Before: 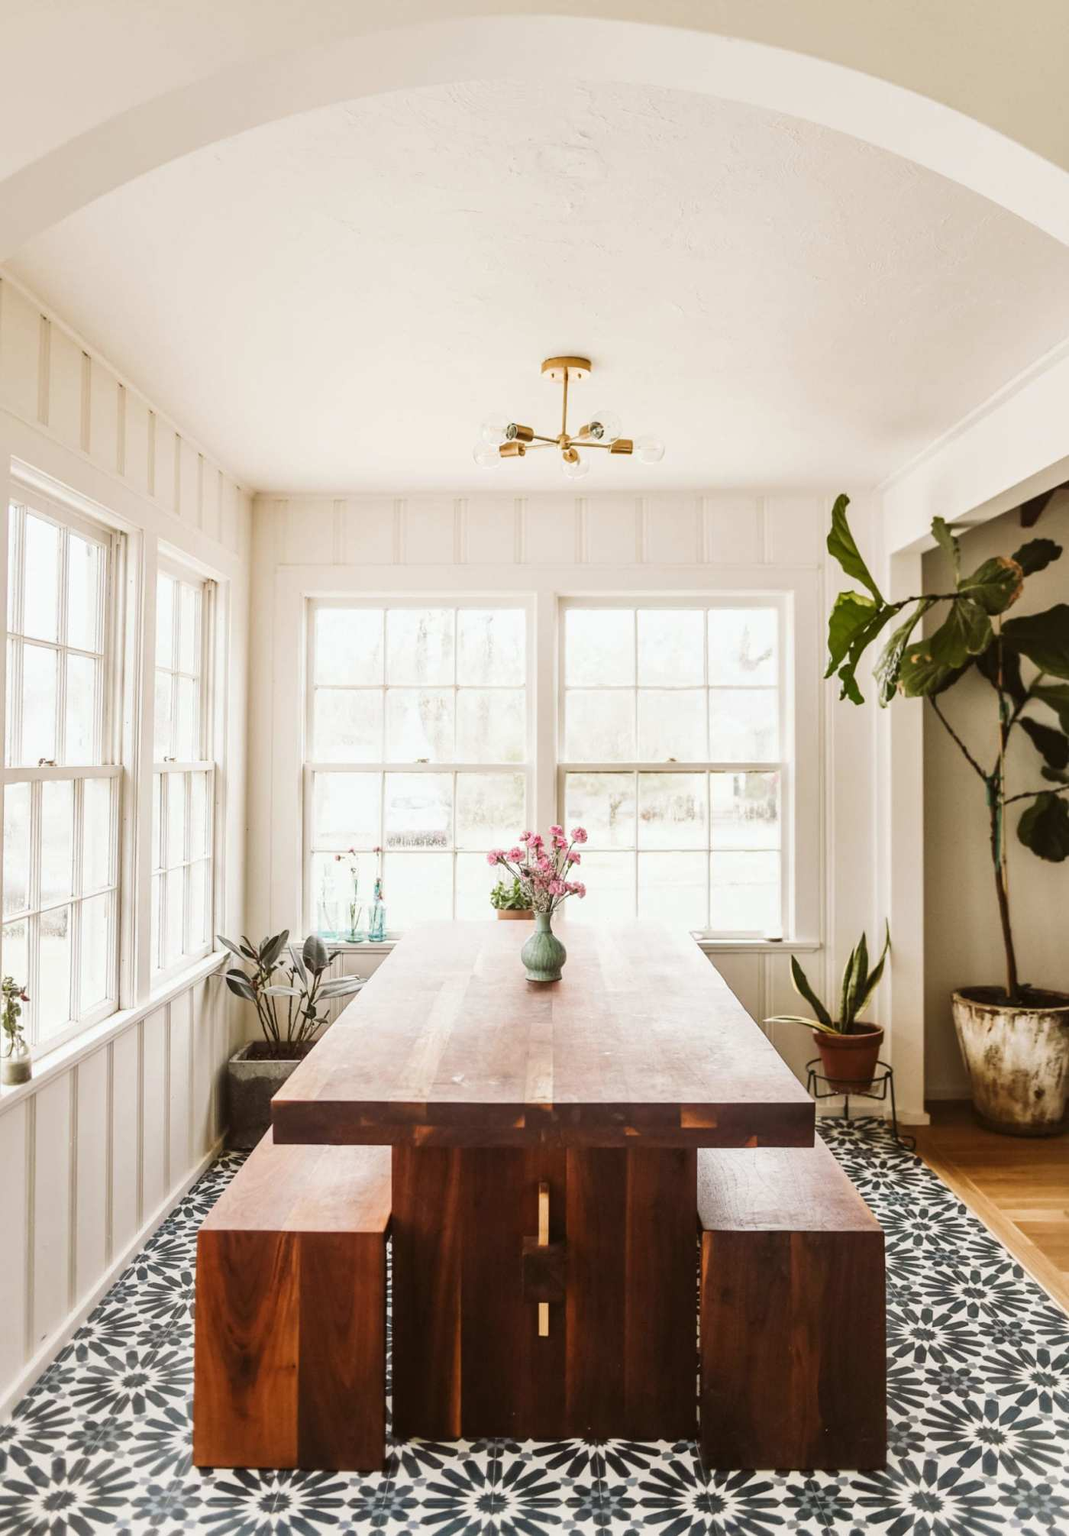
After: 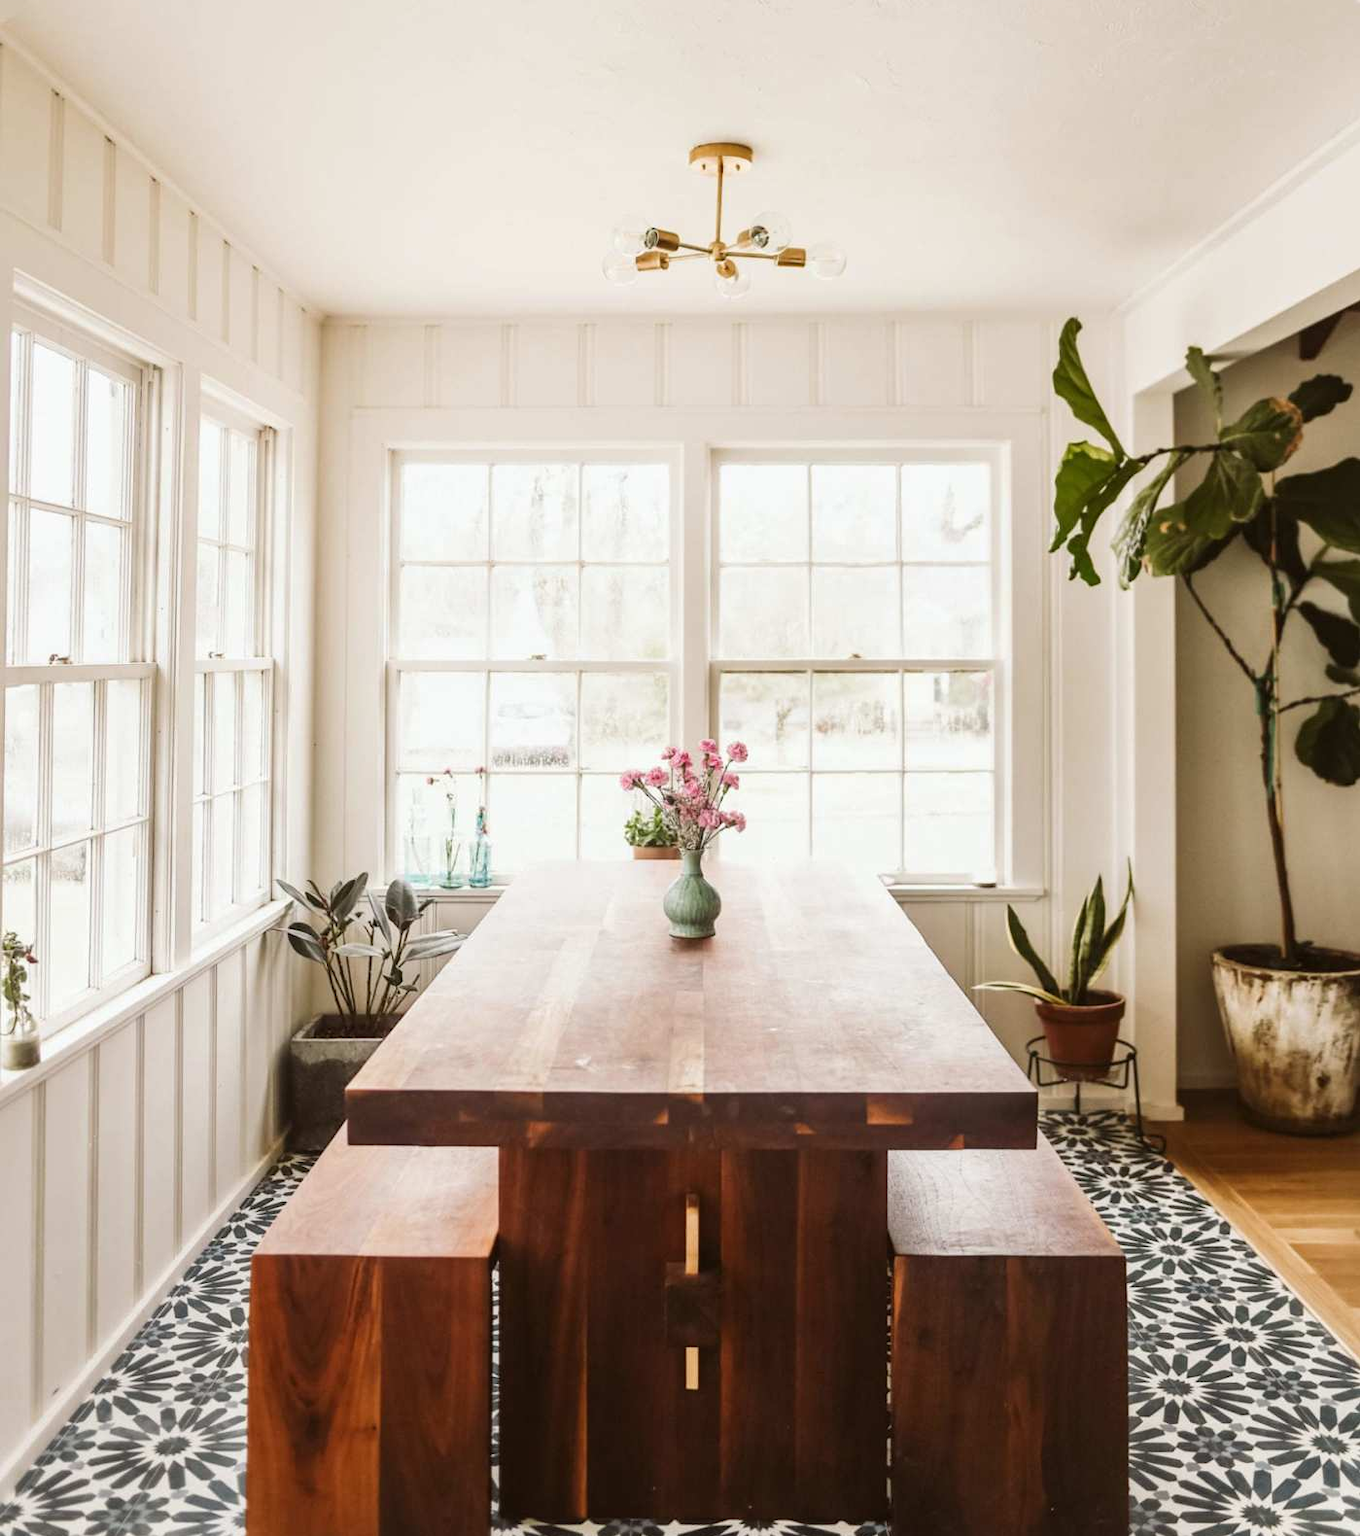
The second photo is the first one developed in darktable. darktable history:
crop and rotate: top 15.925%, bottom 5.473%
